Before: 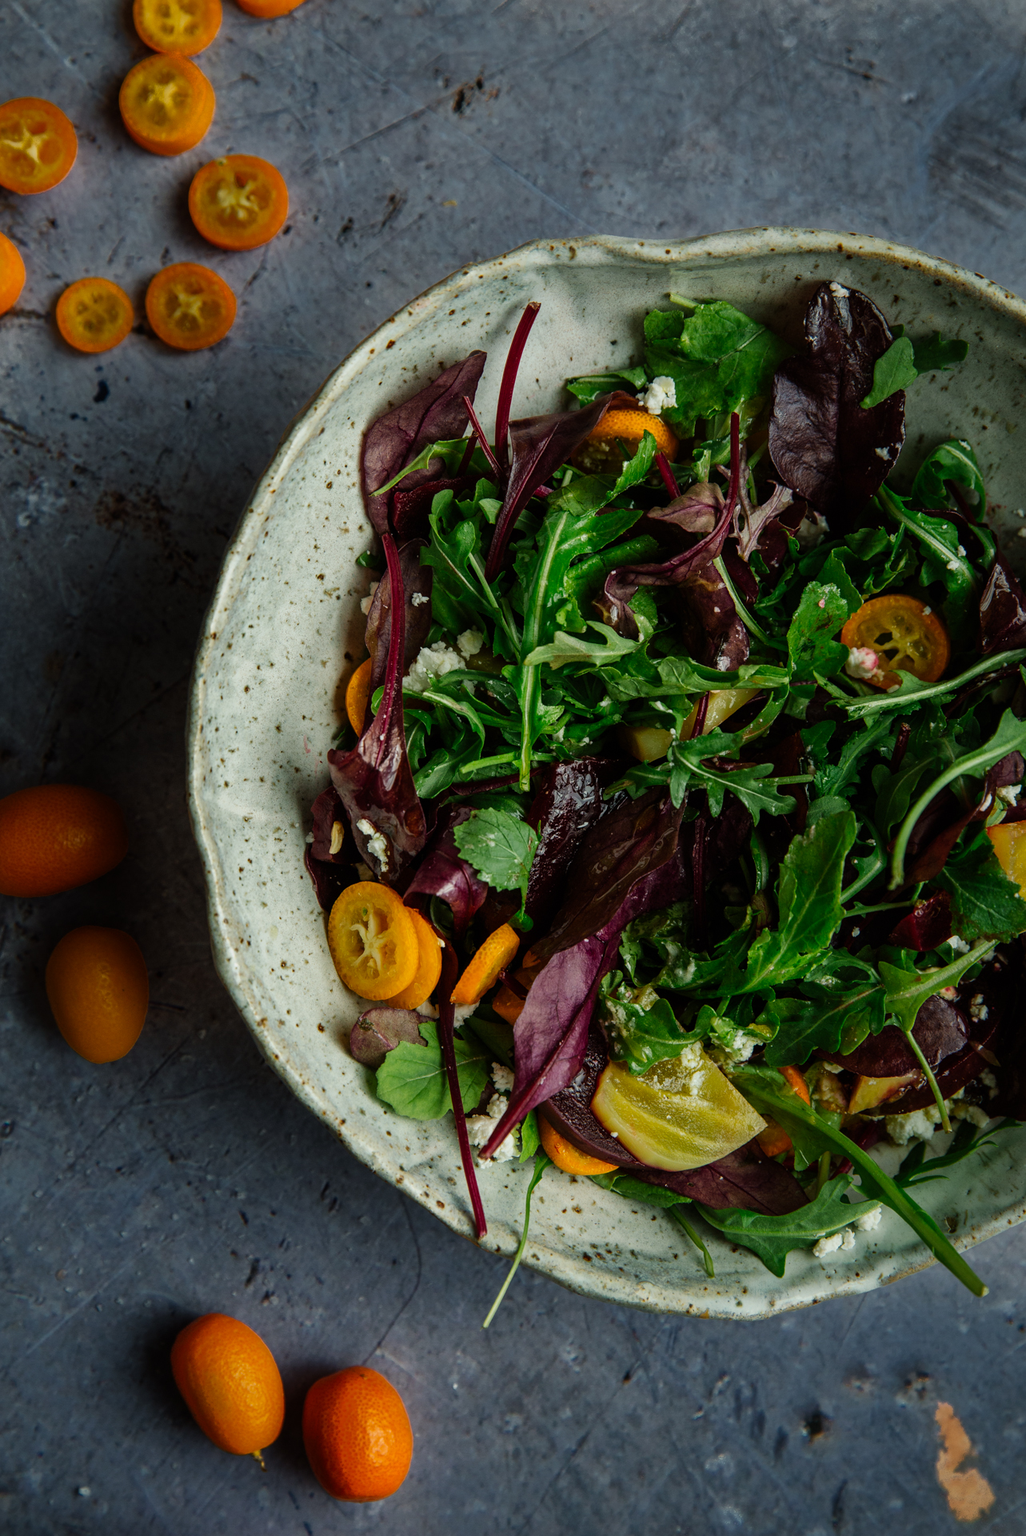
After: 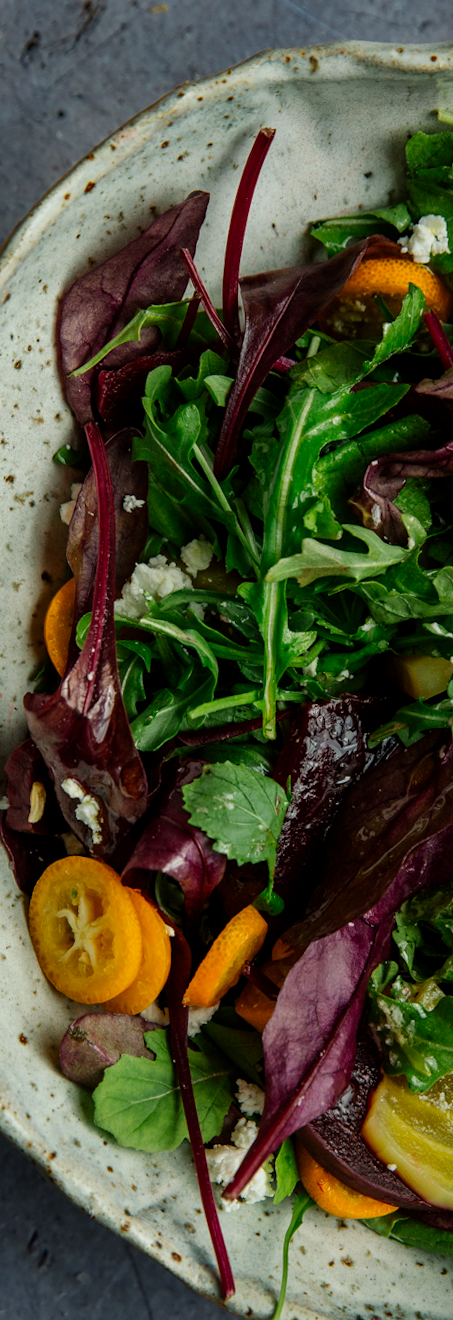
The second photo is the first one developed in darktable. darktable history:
crop and rotate: left 29.476%, top 10.214%, right 35.32%, bottom 17.333%
exposure: black level correction 0.001, exposure 0.014 EV, compensate highlight preservation false
rotate and perspective: rotation -1.32°, lens shift (horizontal) -0.031, crop left 0.015, crop right 0.985, crop top 0.047, crop bottom 0.982
